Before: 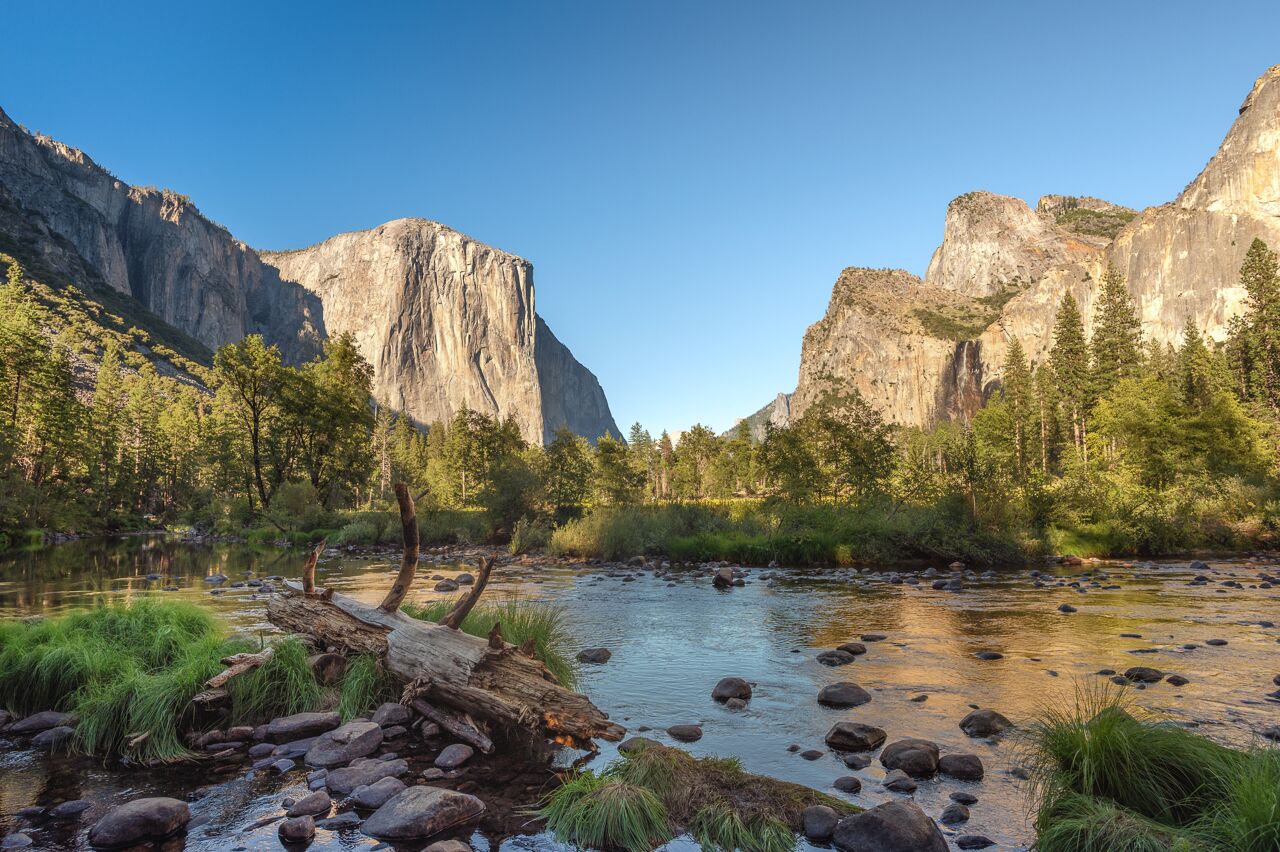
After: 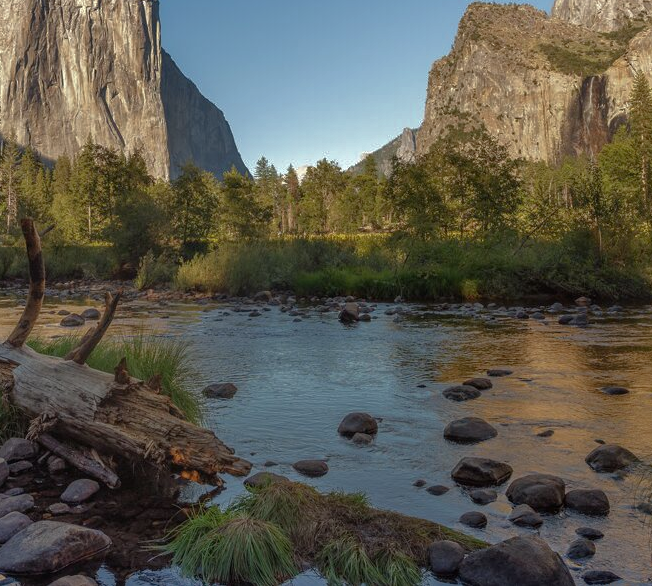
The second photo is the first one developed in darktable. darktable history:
base curve: curves: ch0 [(0, 0) (0.841, 0.609) (1, 1)]
crop and rotate: left 29.237%, top 31.152%, right 19.807%
exposure: black level correction 0.001, exposure 0.014 EV, compensate highlight preservation false
